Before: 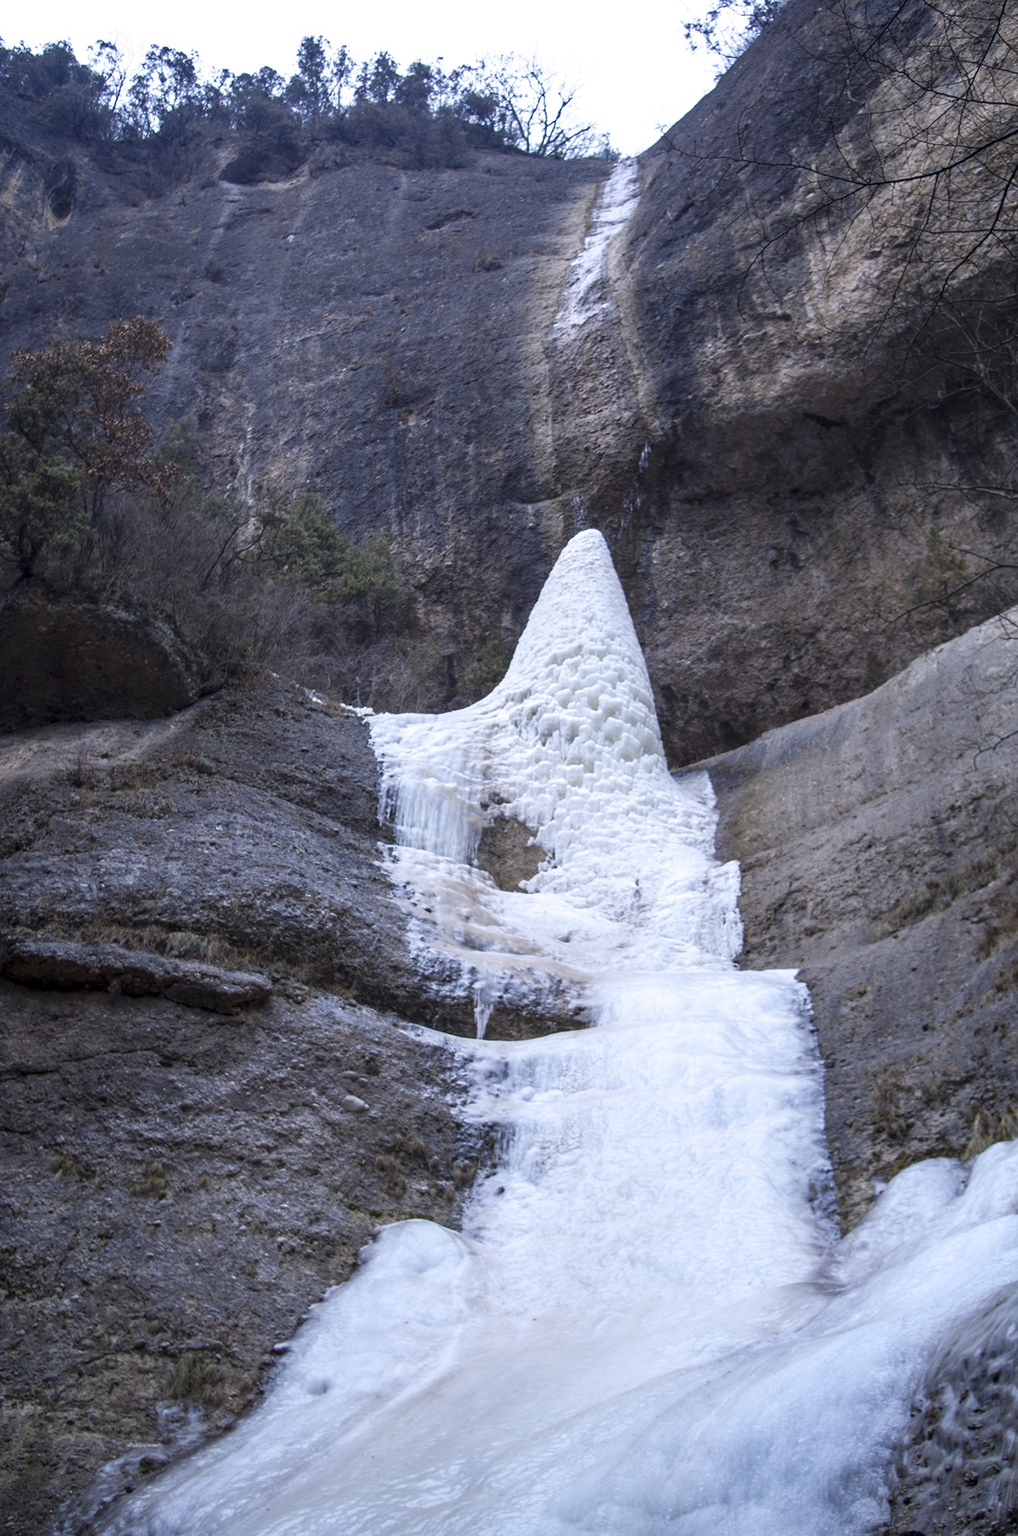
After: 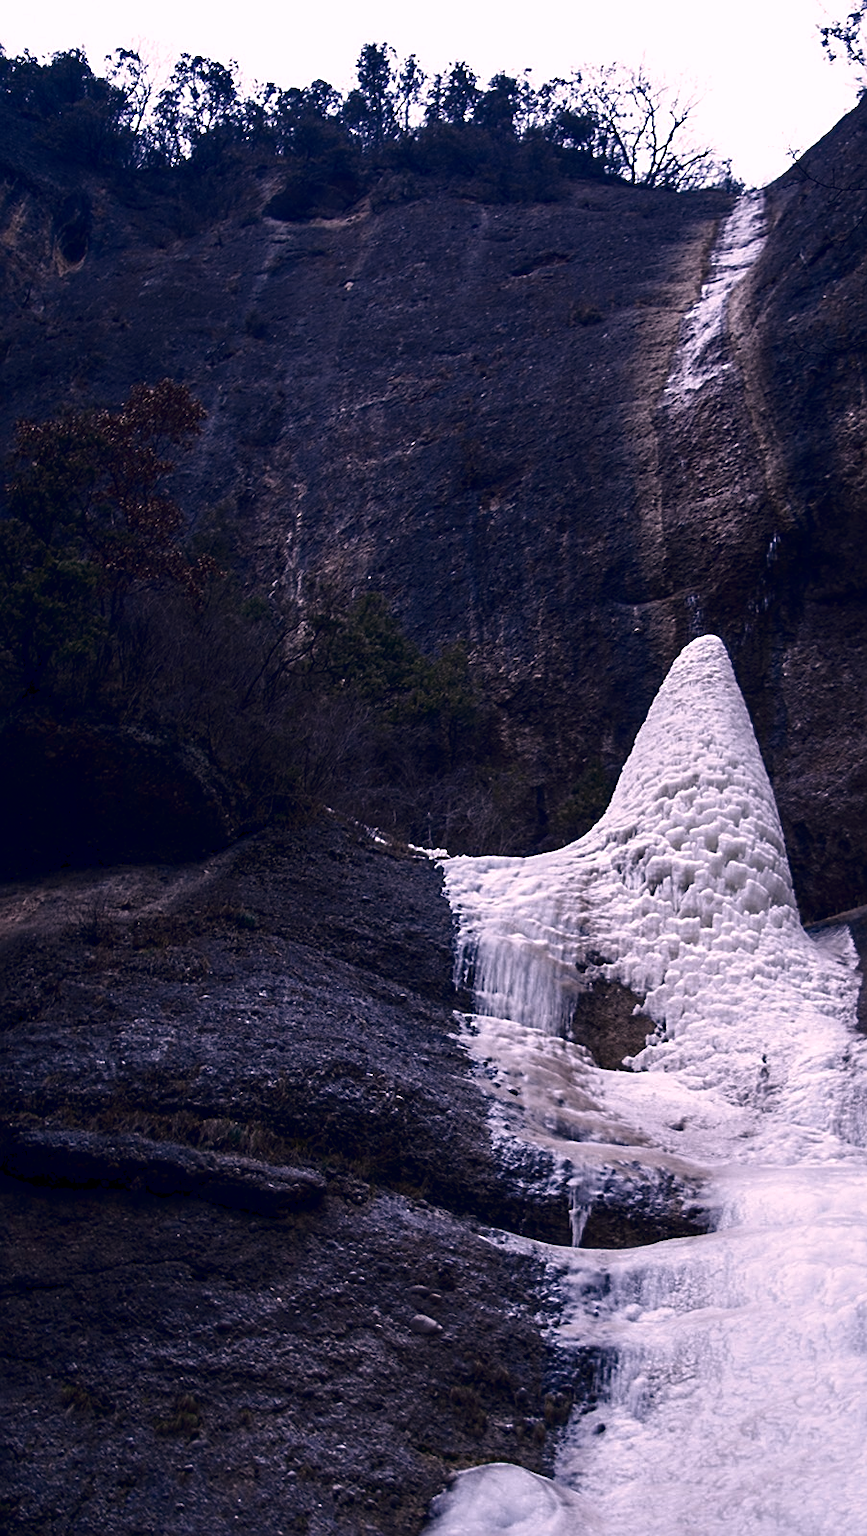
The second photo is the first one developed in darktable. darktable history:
sharpen: on, module defaults
white balance: red 1.05, blue 1.072
color balance rgb: shadows lift › hue 87.51°, highlights gain › chroma 3.21%, highlights gain › hue 55.1°, global offset › chroma 0.15%, global offset › hue 253.66°, linear chroma grading › global chroma 0.5%
crop: right 28.885%, bottom 16.626%
contrast brightness saturation: brightness -0.52
